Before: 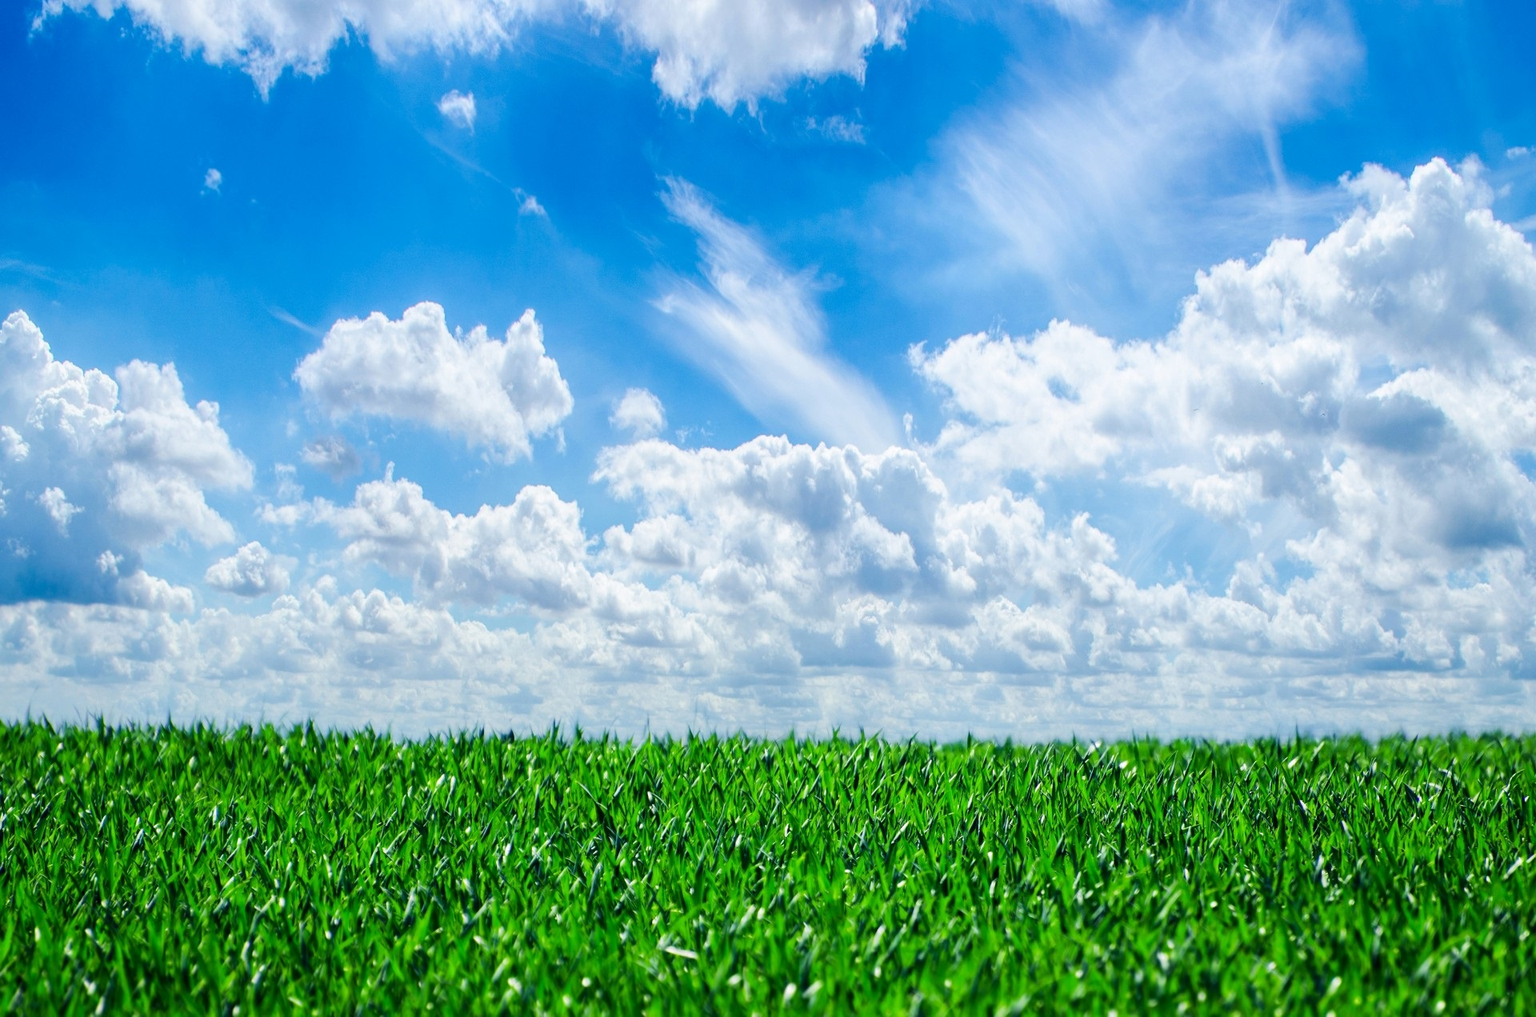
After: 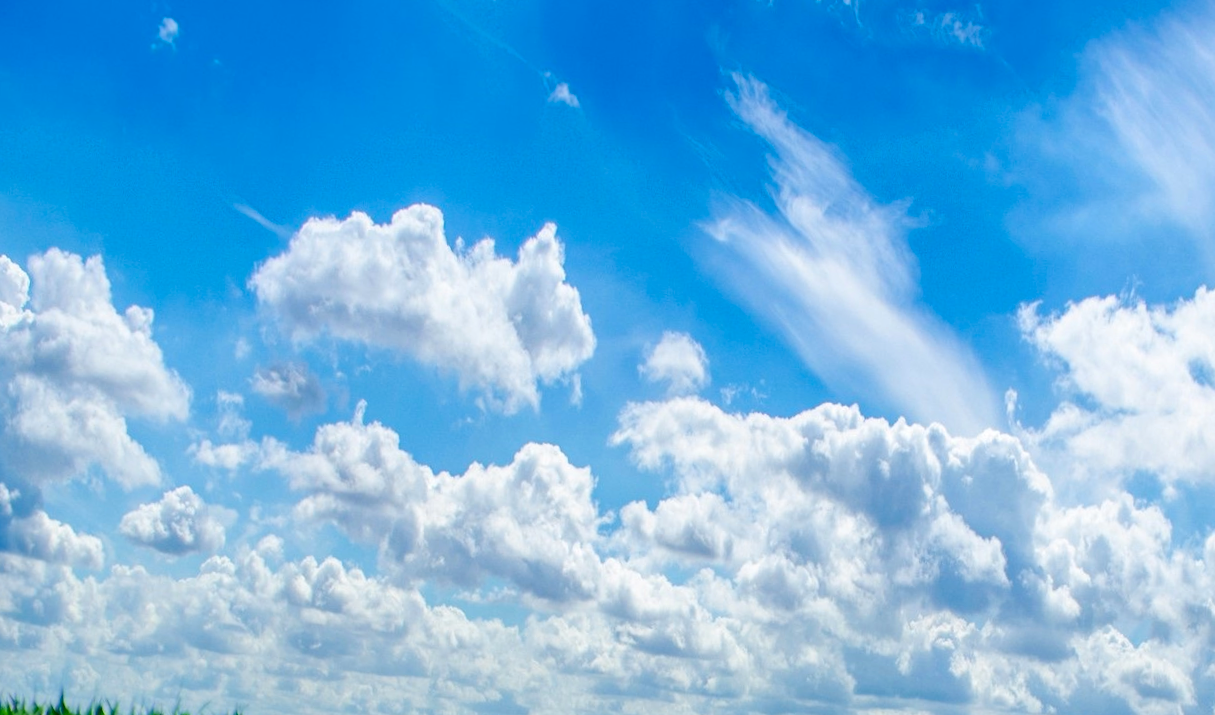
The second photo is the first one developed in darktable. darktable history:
haze removal: strength 0.302, distance 0.247, compatibility mode true, adaptive false
crop and rotate: angle -4.43°, left 2.019%, top 6.714%, right 27.5%, bottom 30.608%
